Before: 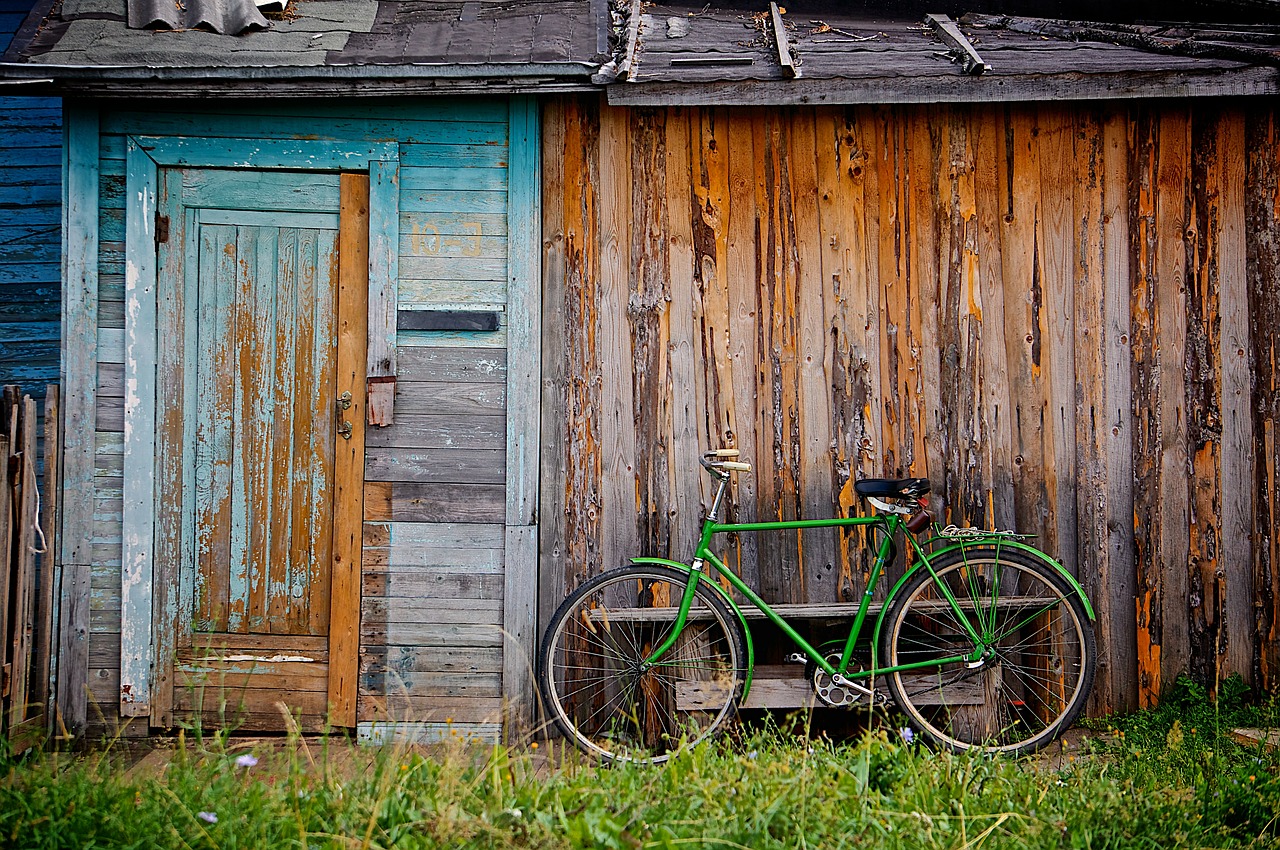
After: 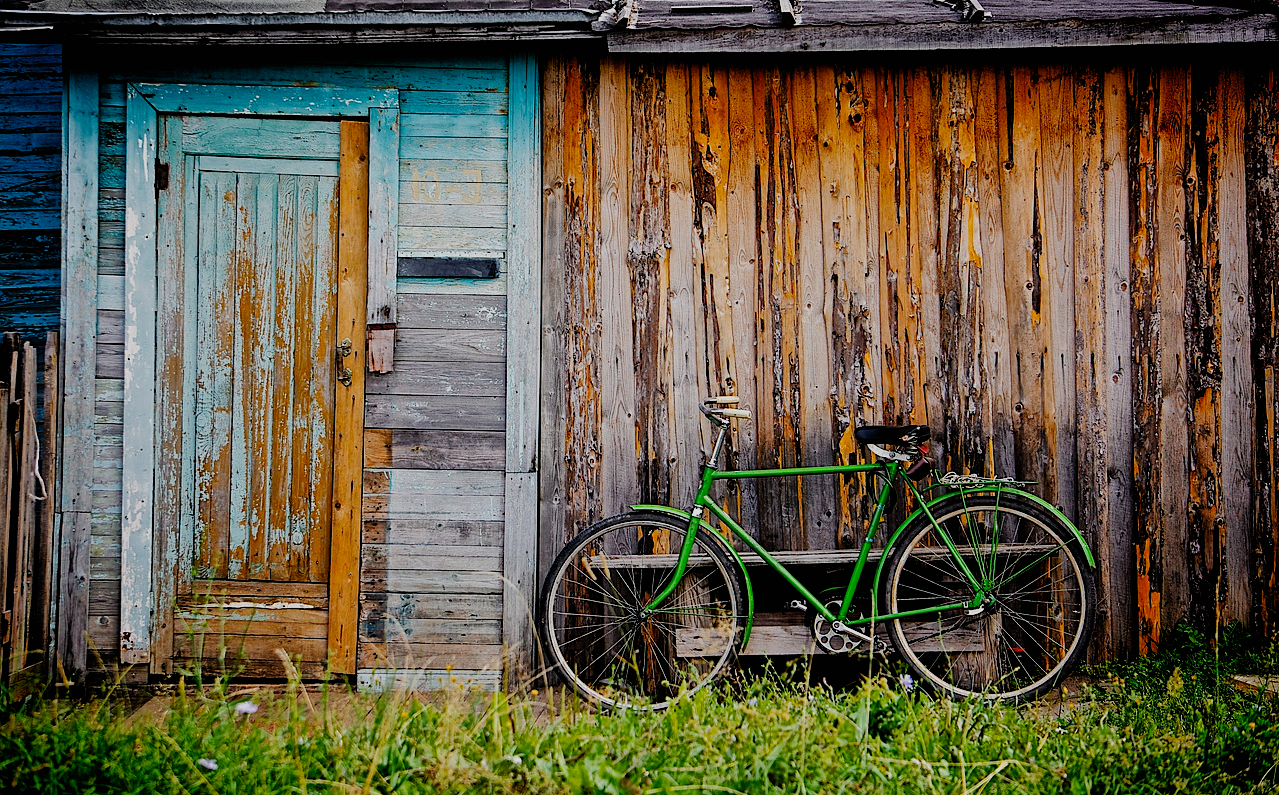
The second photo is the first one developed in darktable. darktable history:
crop and rotate: top 6.41%
filmic rgb: black relative exposure -5.03 EV, white relative exposure 3.96 EV, hardness 2.88, contrast 1.187, add noise in highlights 0.001, preserve chrominance no, color science v3 (2019), use custom middle-gray values true, contrast in highlights soft
